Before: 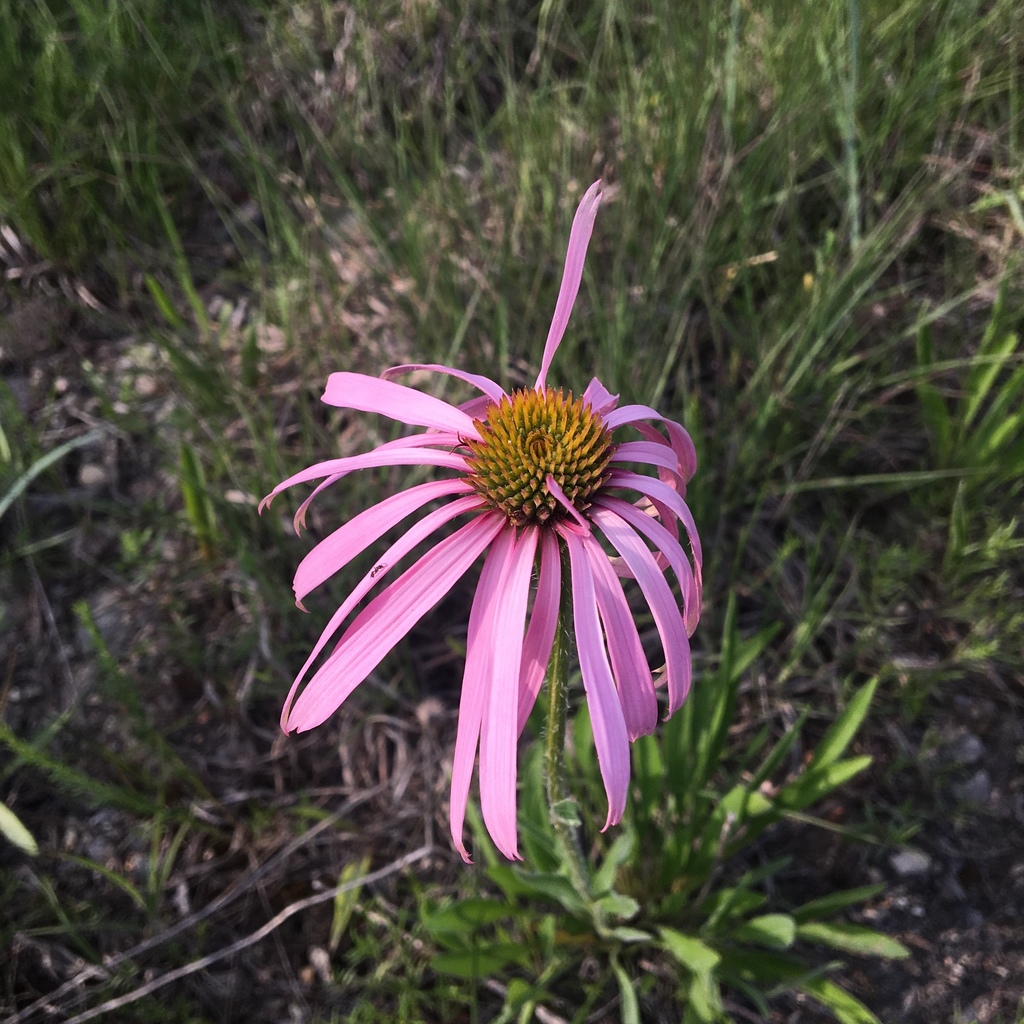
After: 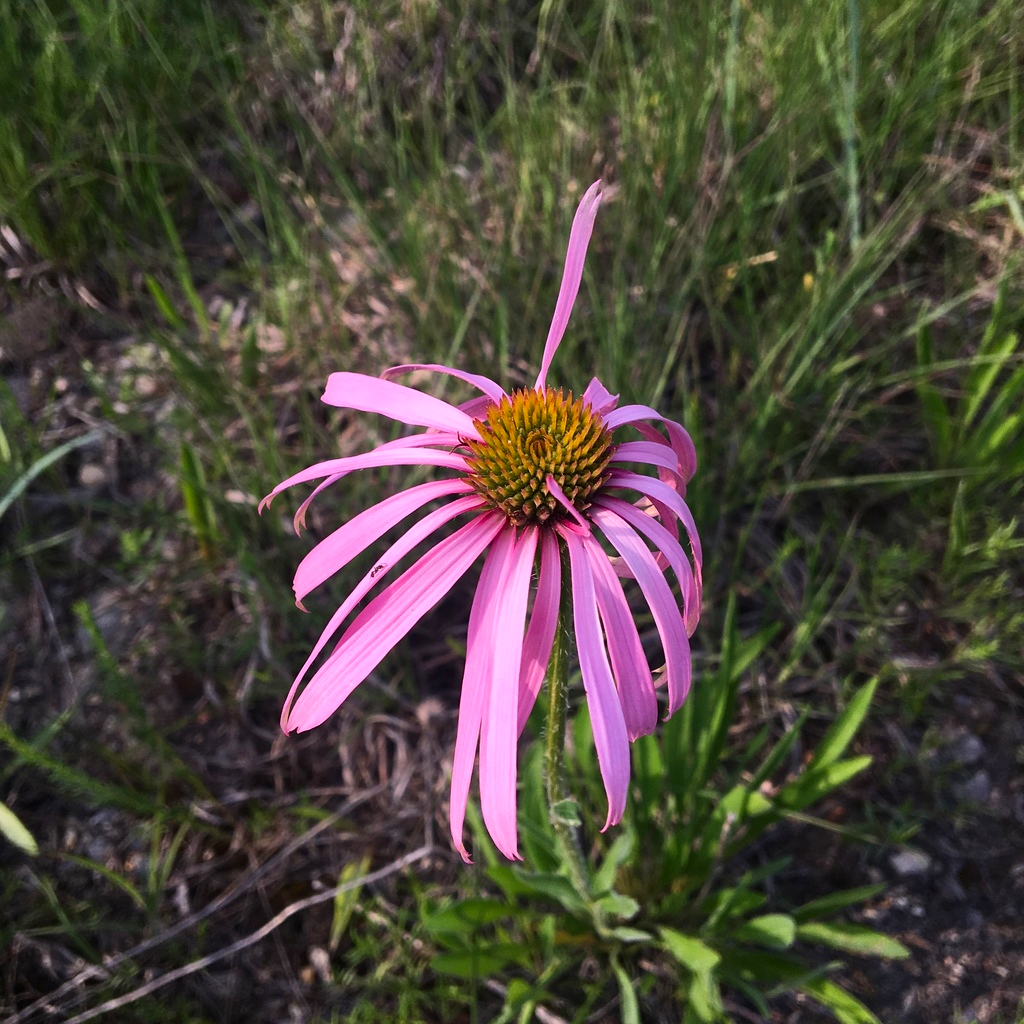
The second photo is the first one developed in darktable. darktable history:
velvia: strength 8.72%
contrast brightness saturation: contrast 0.079, saturation 0.2
